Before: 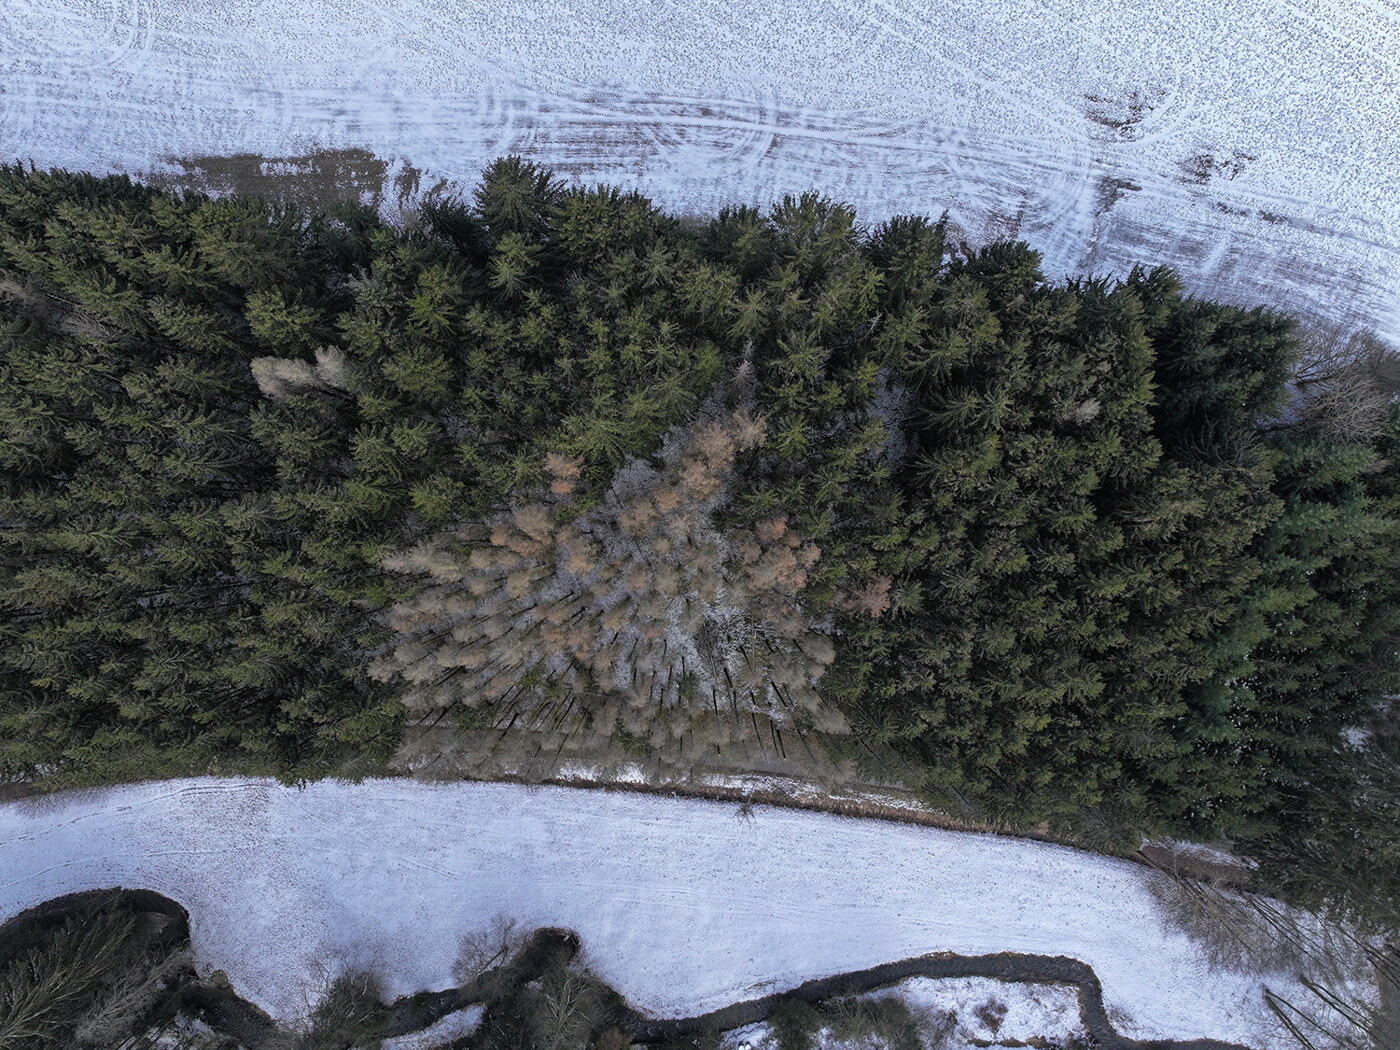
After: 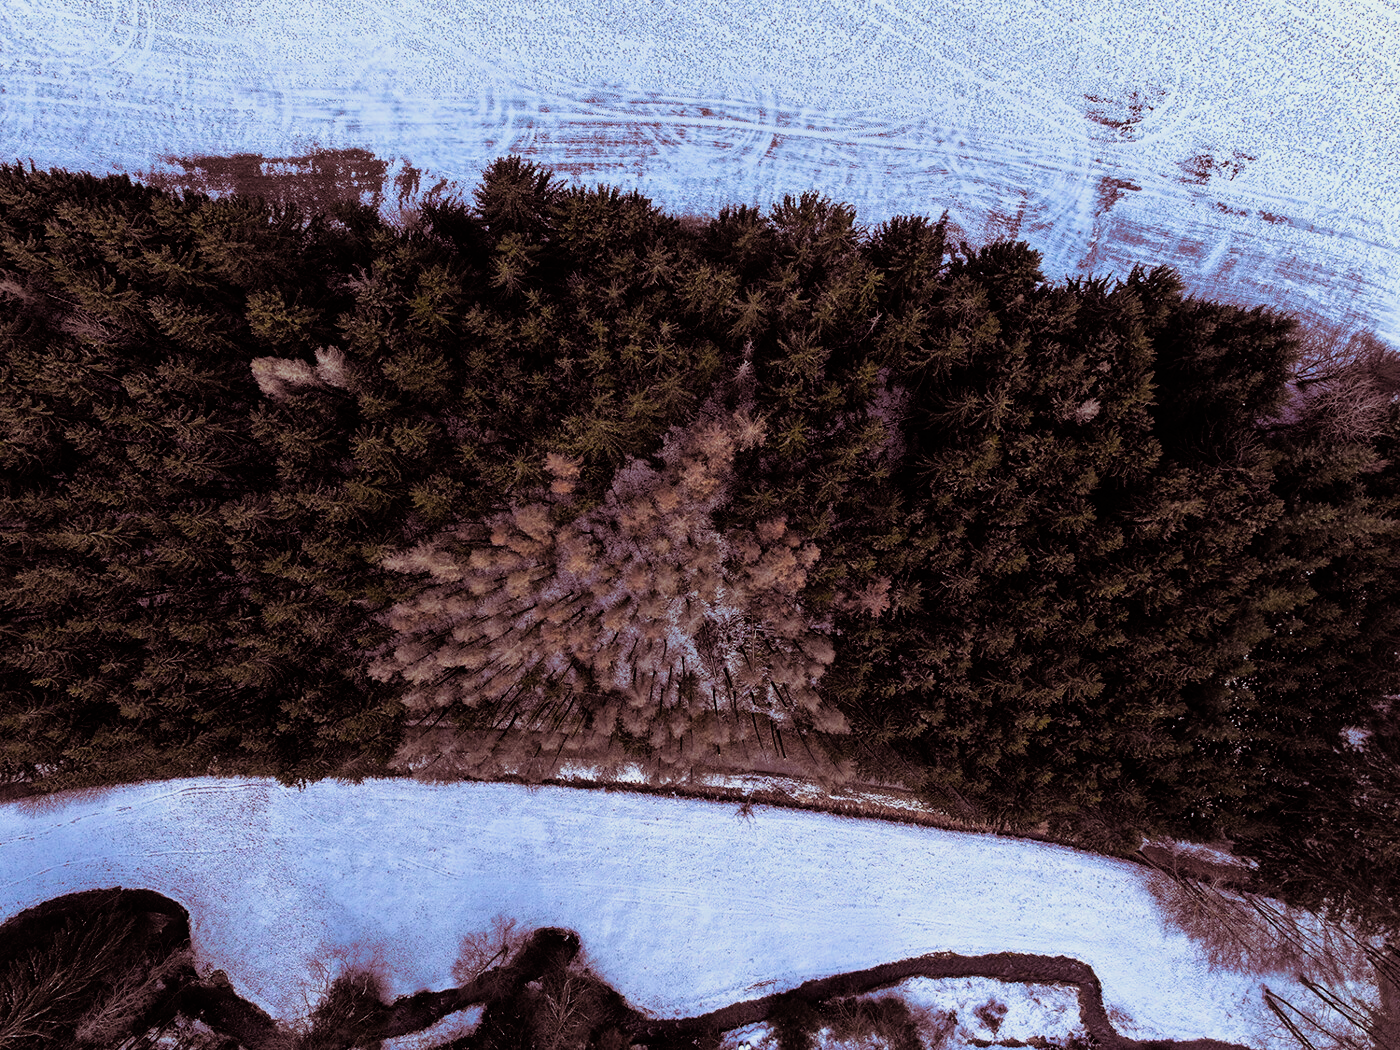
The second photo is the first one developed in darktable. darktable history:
color balance rgb: linear chroma grading › global chroma 9%, perceptual saturation grading › global saturation 36%, perceptual saturation grading › shadows 35%, perceptual brilliance grading › global brilliance 15%, perceptual brilliance grading › shadows -35%, global vibrance 15%
filmic rgb: black relative exposure -7.75 EV, white relative exposure 4.4 EV, threshold 3 EV, hardness 3.76, latitude 50%, contrast 1.1, color science v5 (2021), contrast in shadows safe, contrast in highlights safe, enable highlight reconstruction true
split-toning: on, module defaults
